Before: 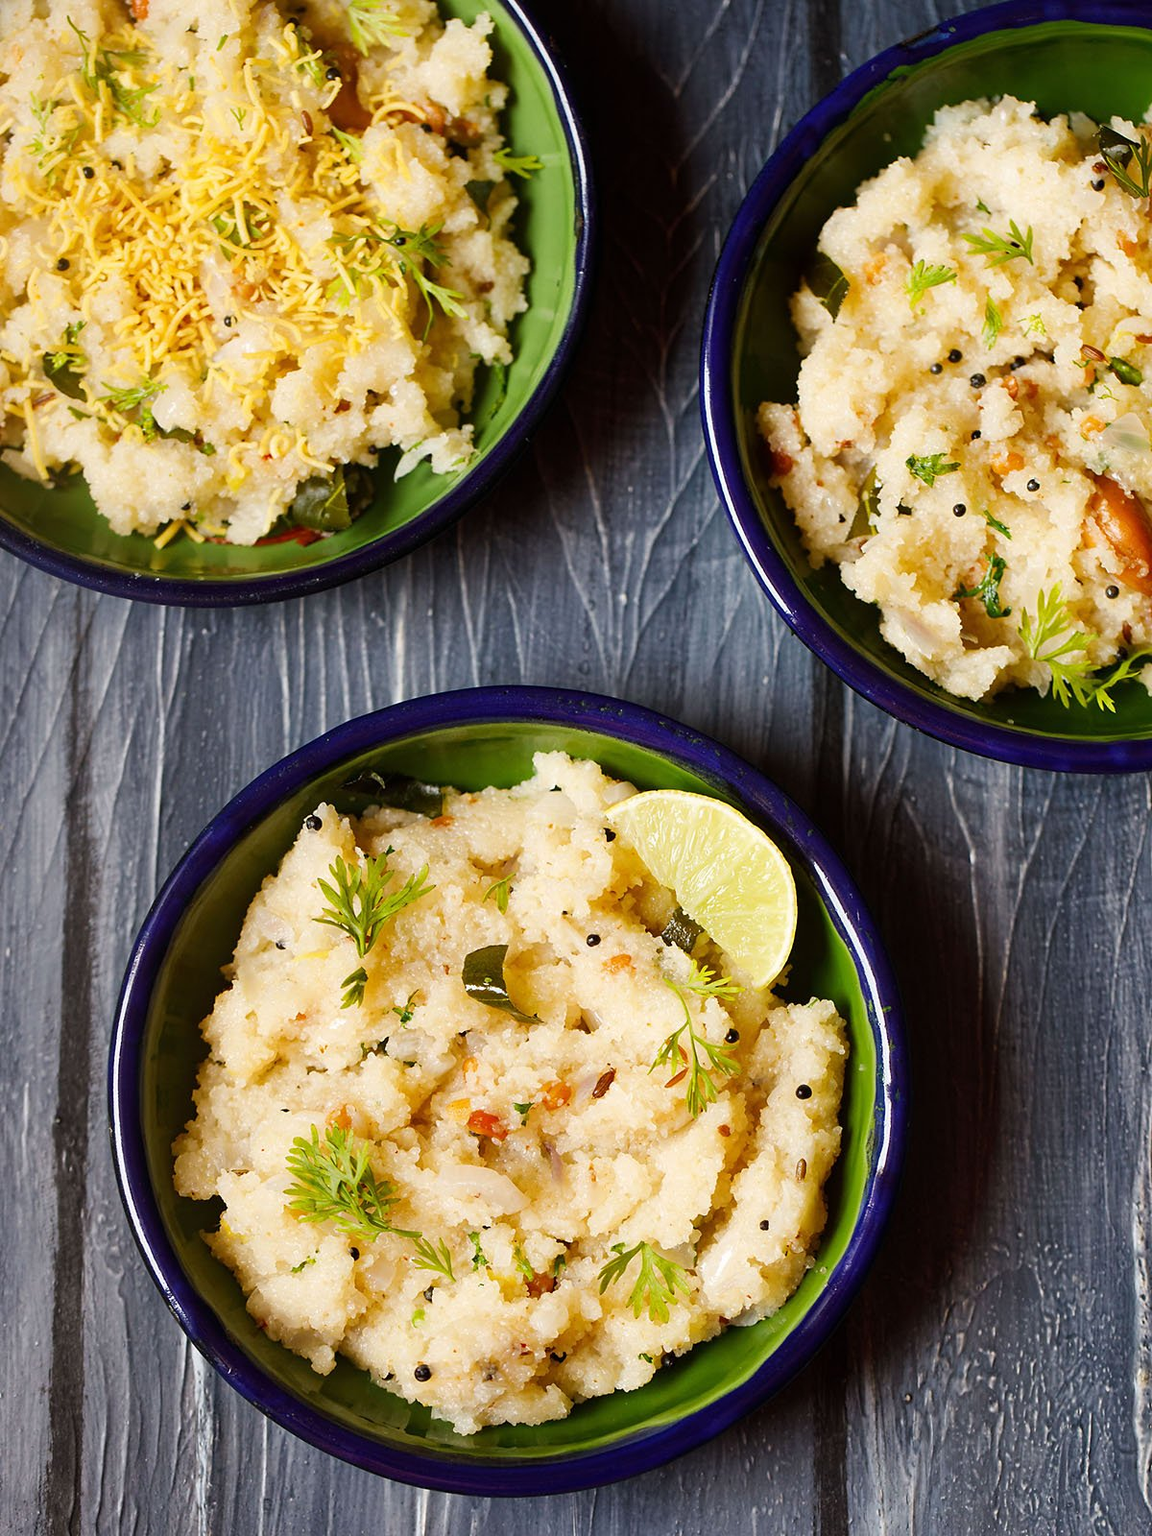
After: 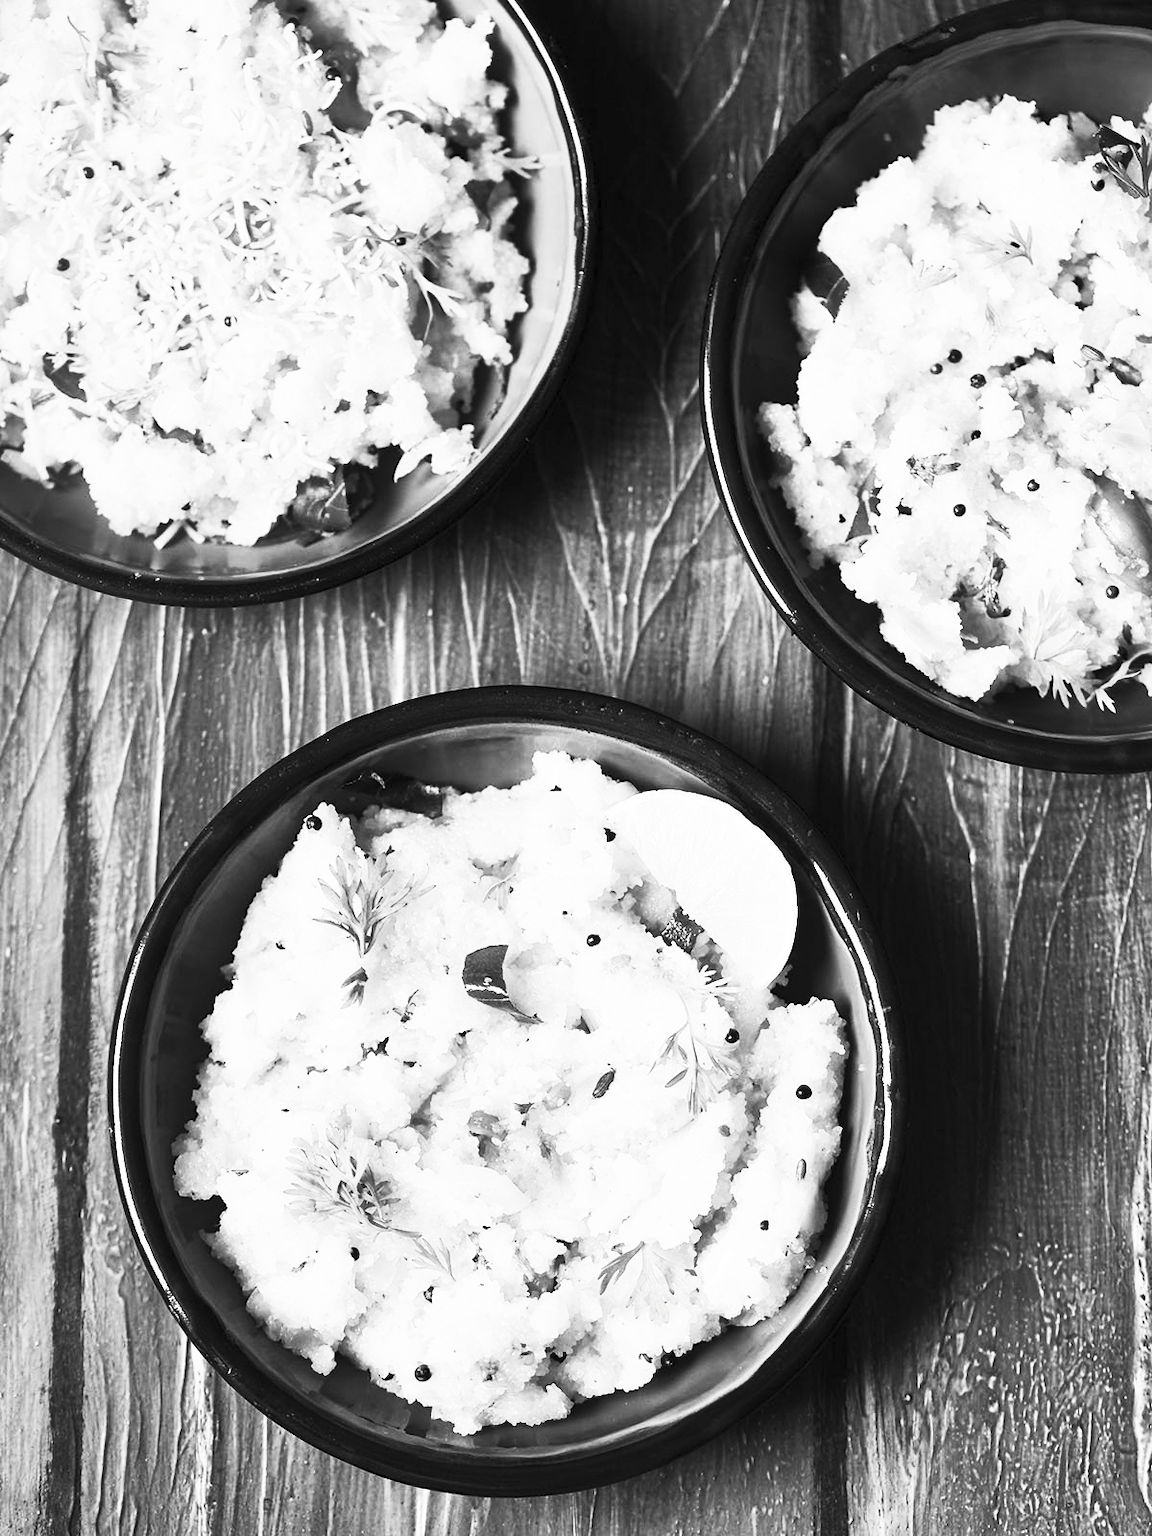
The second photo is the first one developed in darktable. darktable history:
contrast brightness saturation: contrast 0.542, brightness 0.484, saturation -0.998
